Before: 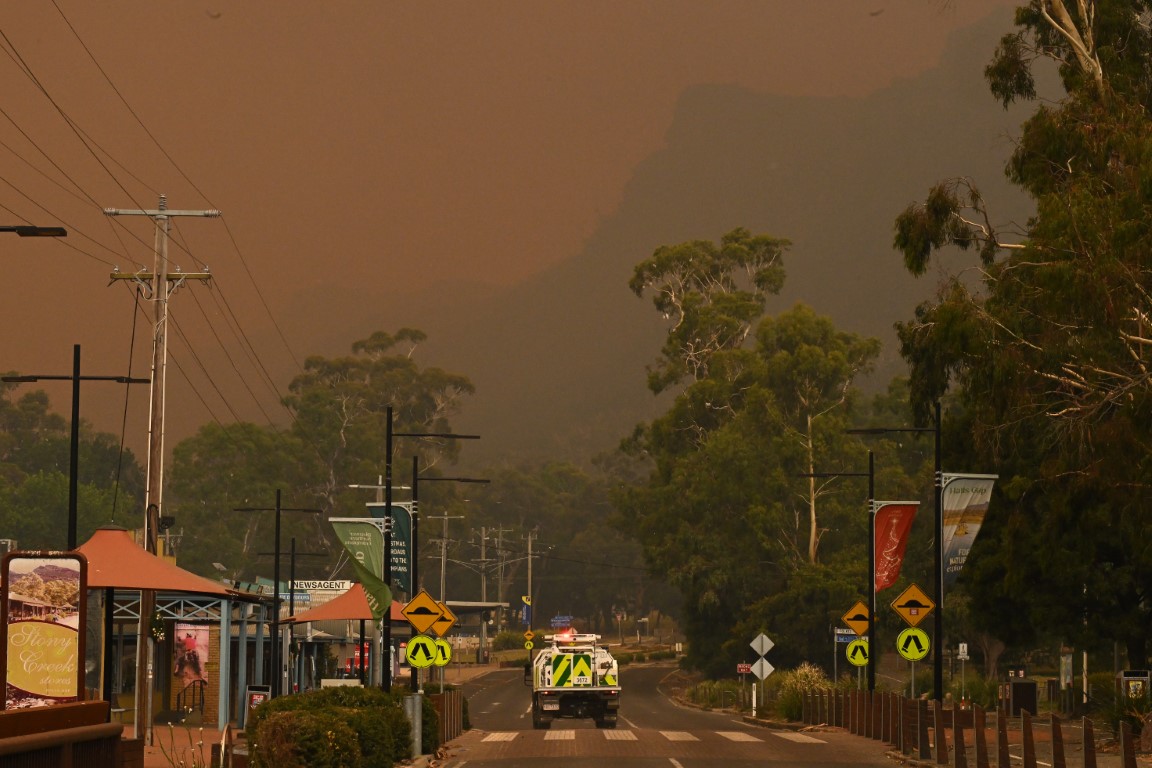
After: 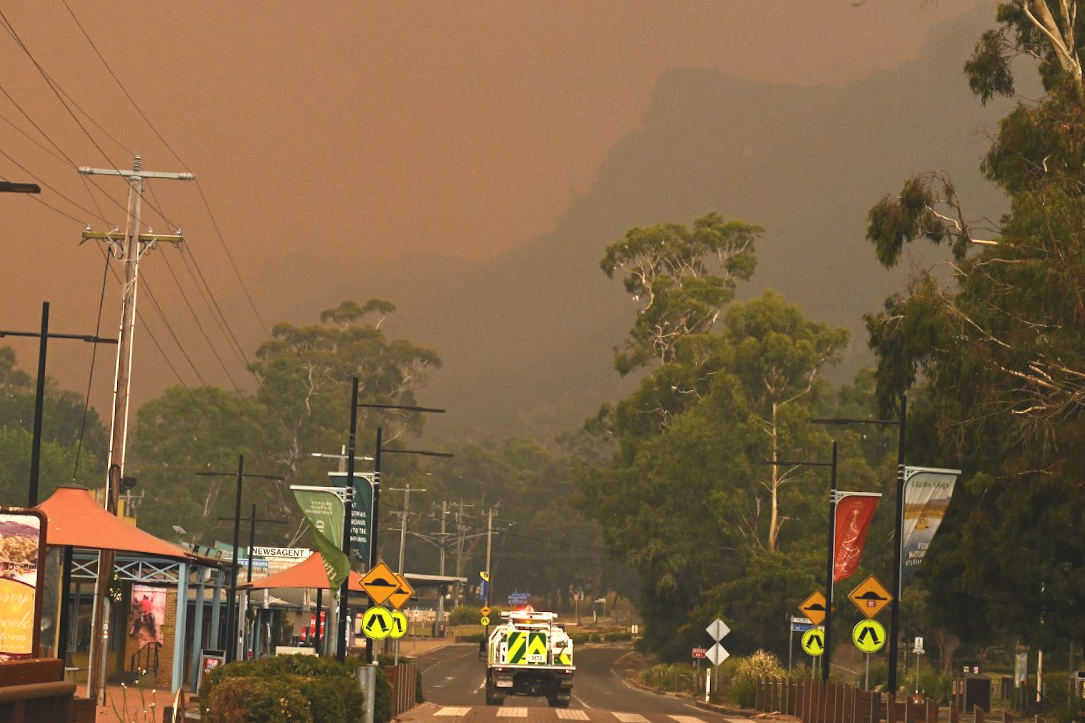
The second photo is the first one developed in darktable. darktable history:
exposure: black level correction -0.005, exposure 1.002 EV, compensate highlight preservation false
crop and rotate: angle -2.38°
white balance: red 0.967, blue 1.049
